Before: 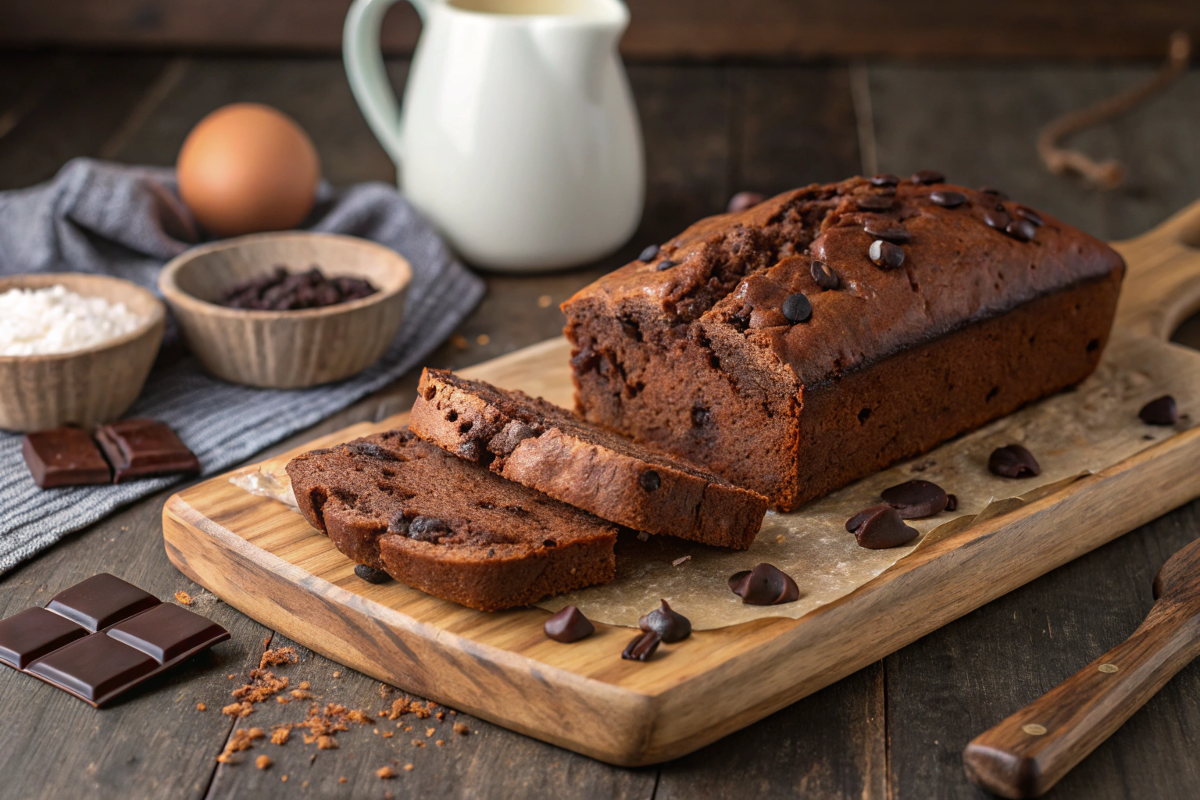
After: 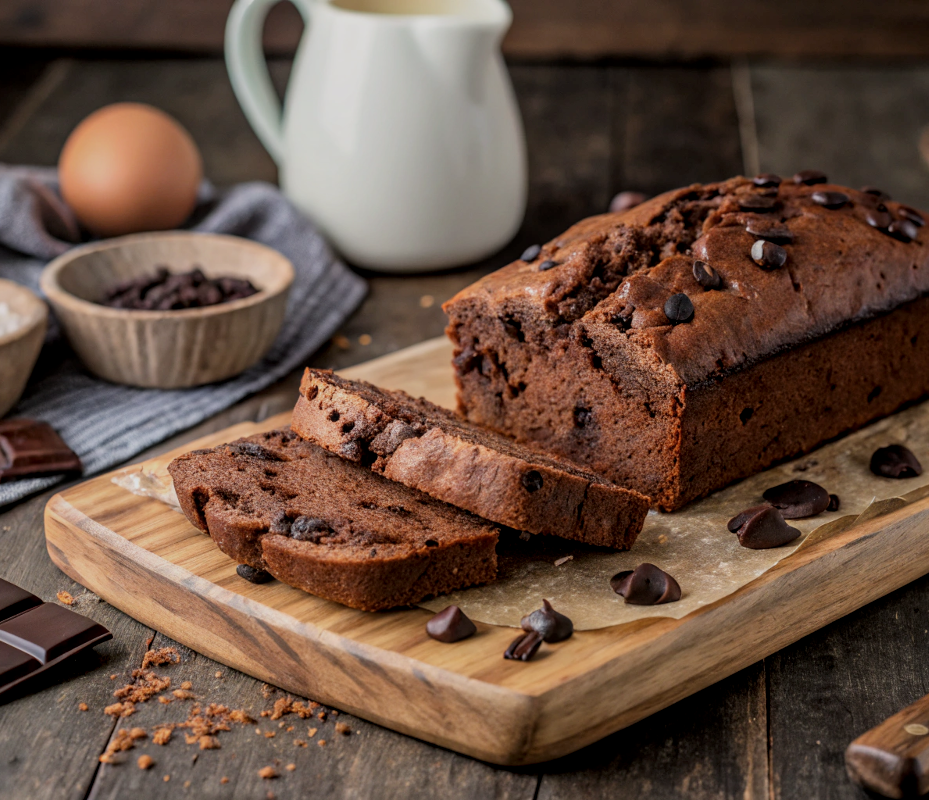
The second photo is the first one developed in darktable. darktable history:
crop: left 9.88%, right 12.664%
local contrast: on, module defaults
filmic rgb: hardness 4.17, contrast 0.921
